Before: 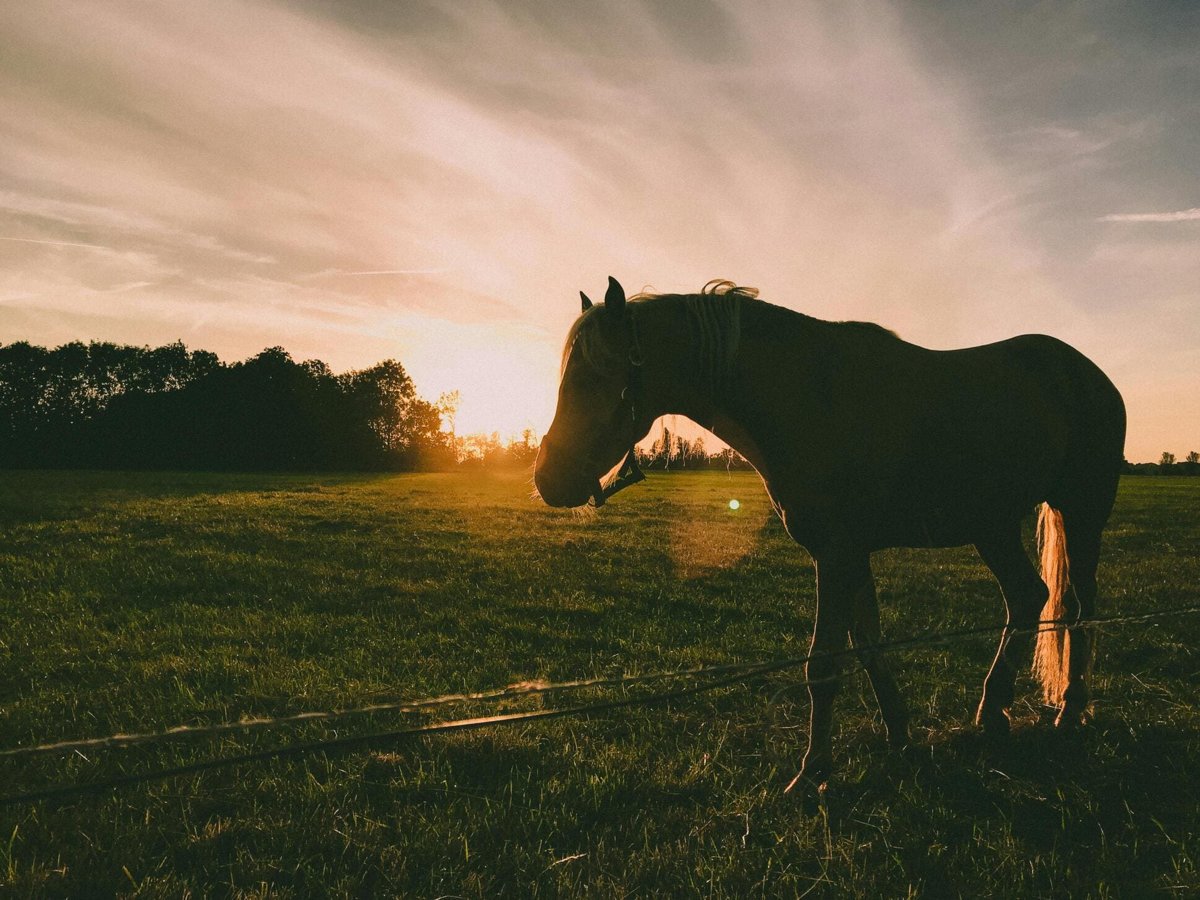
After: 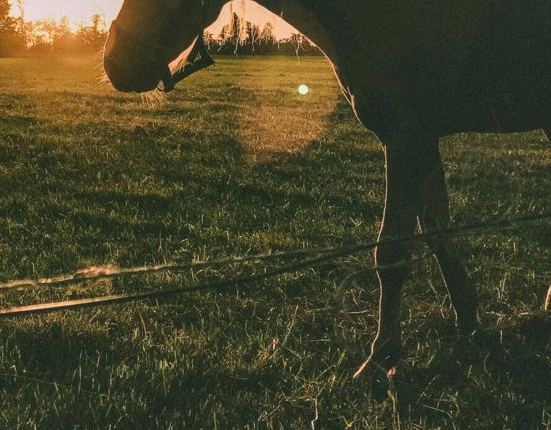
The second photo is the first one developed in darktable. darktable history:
local contrast: detail 130%
contrast brightness saturation: contrast -0.094, saturation -0.102
crop: left 35.927%, top 46.114%, right 18.125%, bottom 6.028%
shadows and highlights: shadows 29.42, highlights -29.25, low approximation 0.01, soften with gaussian
